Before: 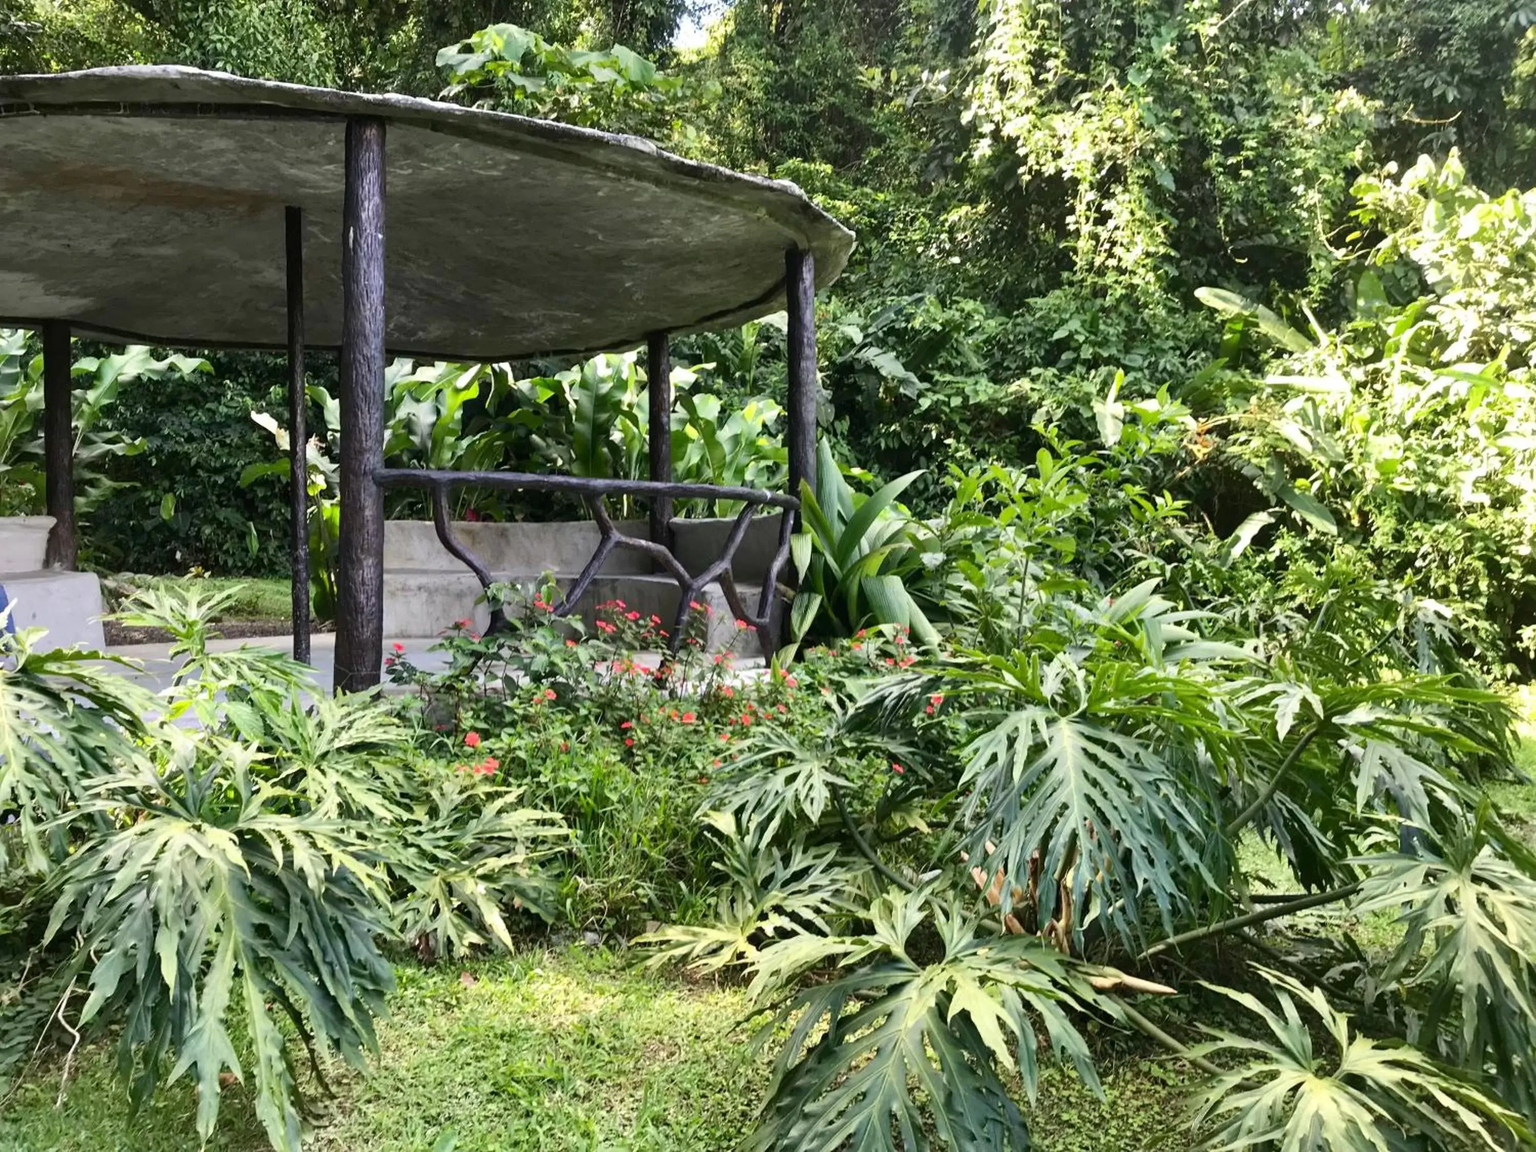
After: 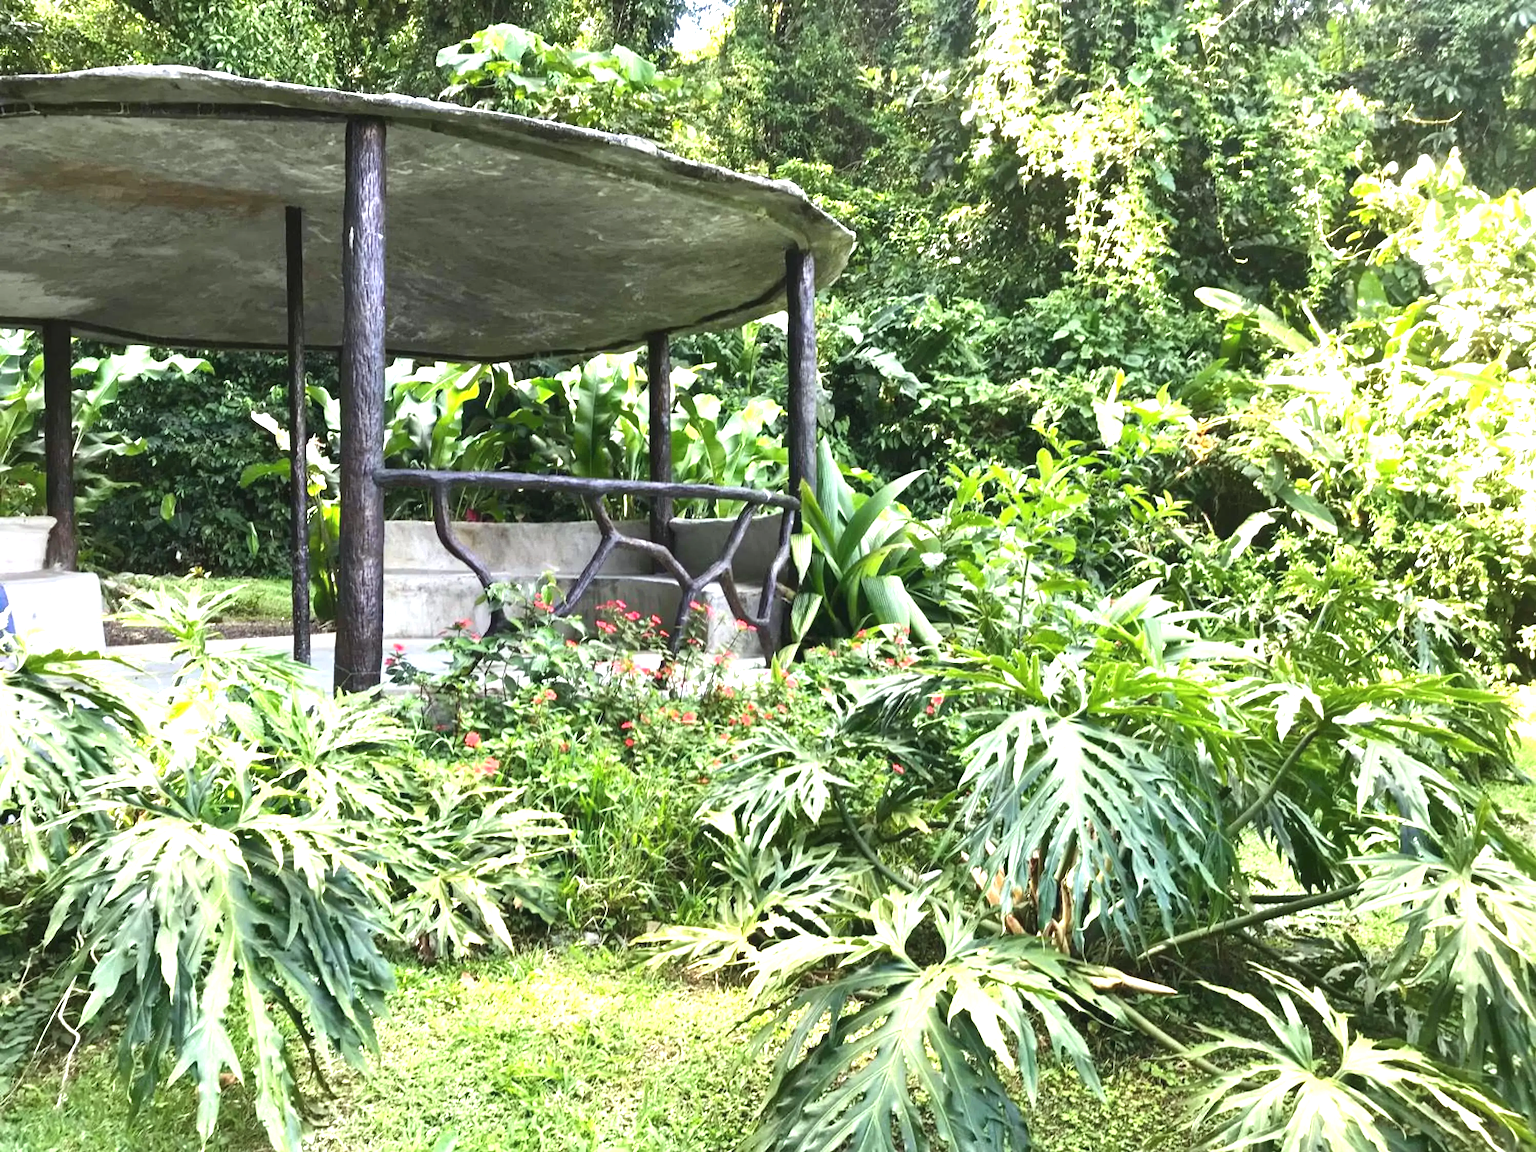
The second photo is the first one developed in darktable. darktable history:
exposure: black level correction -0.002, exposure 1.115 EV, compensate highlight preservation false
white balance: red 0.978, blue 0.999
